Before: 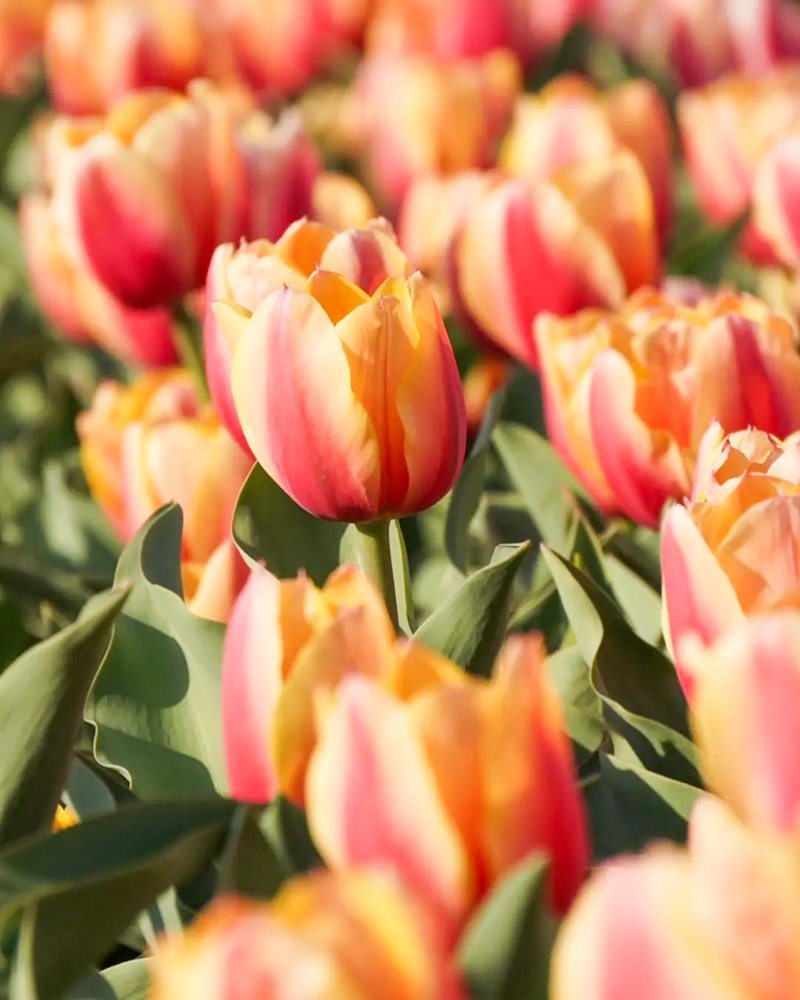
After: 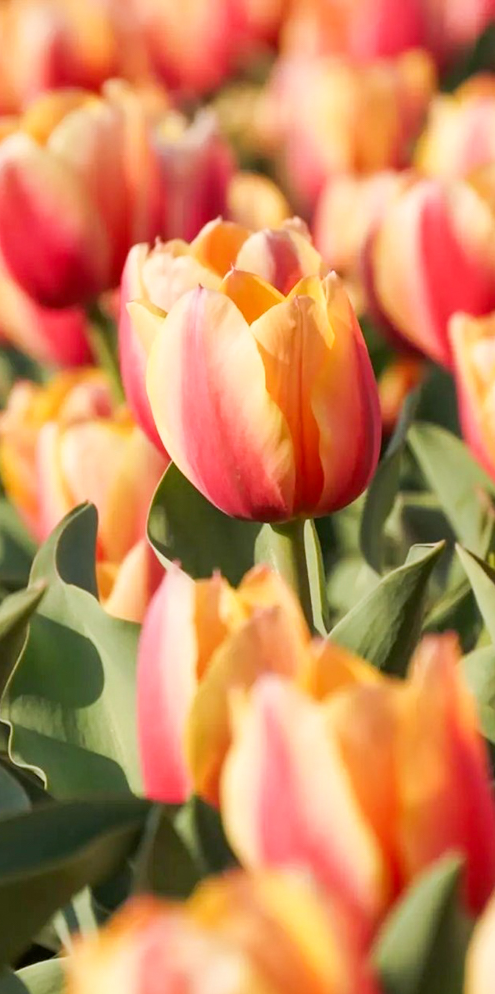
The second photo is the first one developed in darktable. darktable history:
crop: left 10.662%, right 26.51%
